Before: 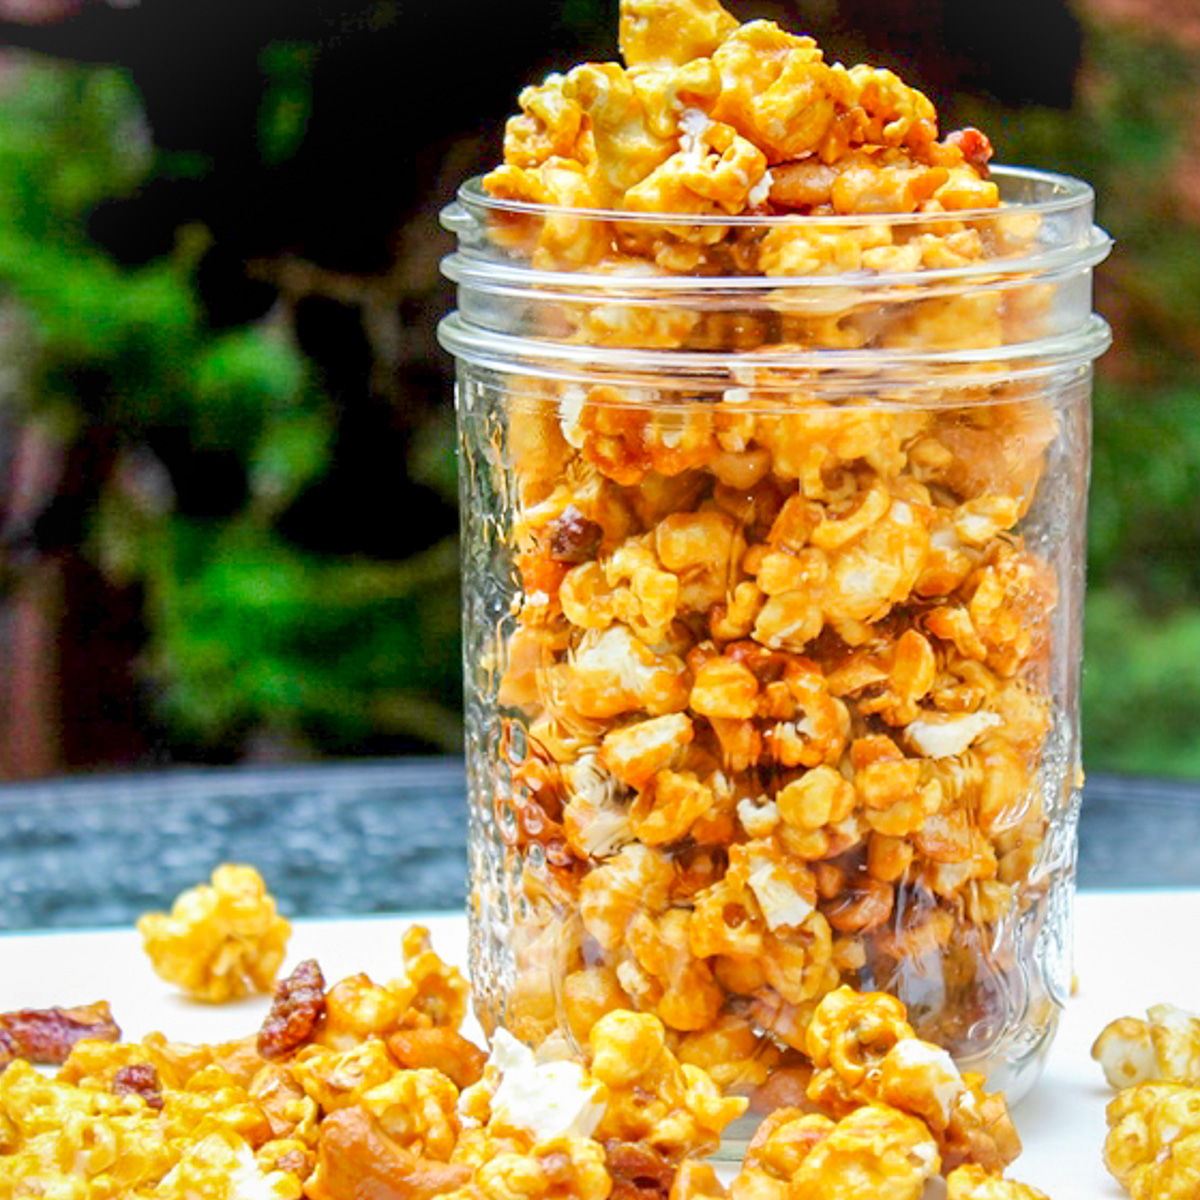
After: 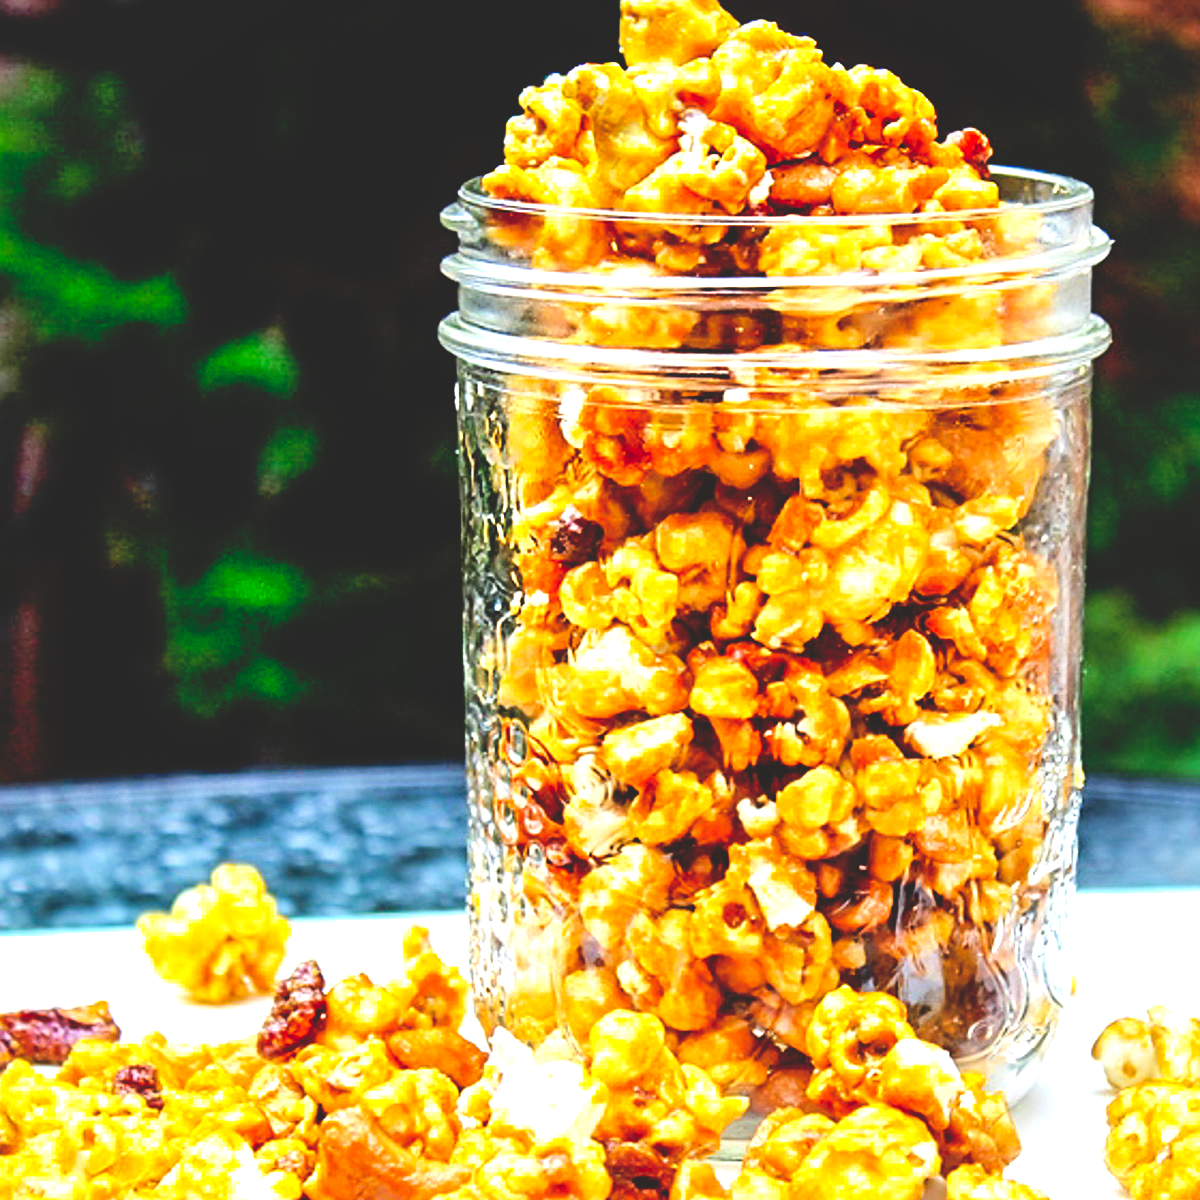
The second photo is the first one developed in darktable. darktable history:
tone equalizer: -8 EV -0.713 EV, -7 EV -0.694 EV, -6 EV -0.603 EV, -5 EV -0.368 EV, -3 EV 0.38 EV, -2 EV 0.6 EV, -1 EV 0.68 EV, +0 EV 0.757 EV, edges refinement/feathering 500, mask exposure compensation -1.57 EV, preserve details no
sharpen: on, module defaults
base curve: curves: ch0 [(0, 0.02) (0.083, 0.036) (1, 1)], preserve colors none
